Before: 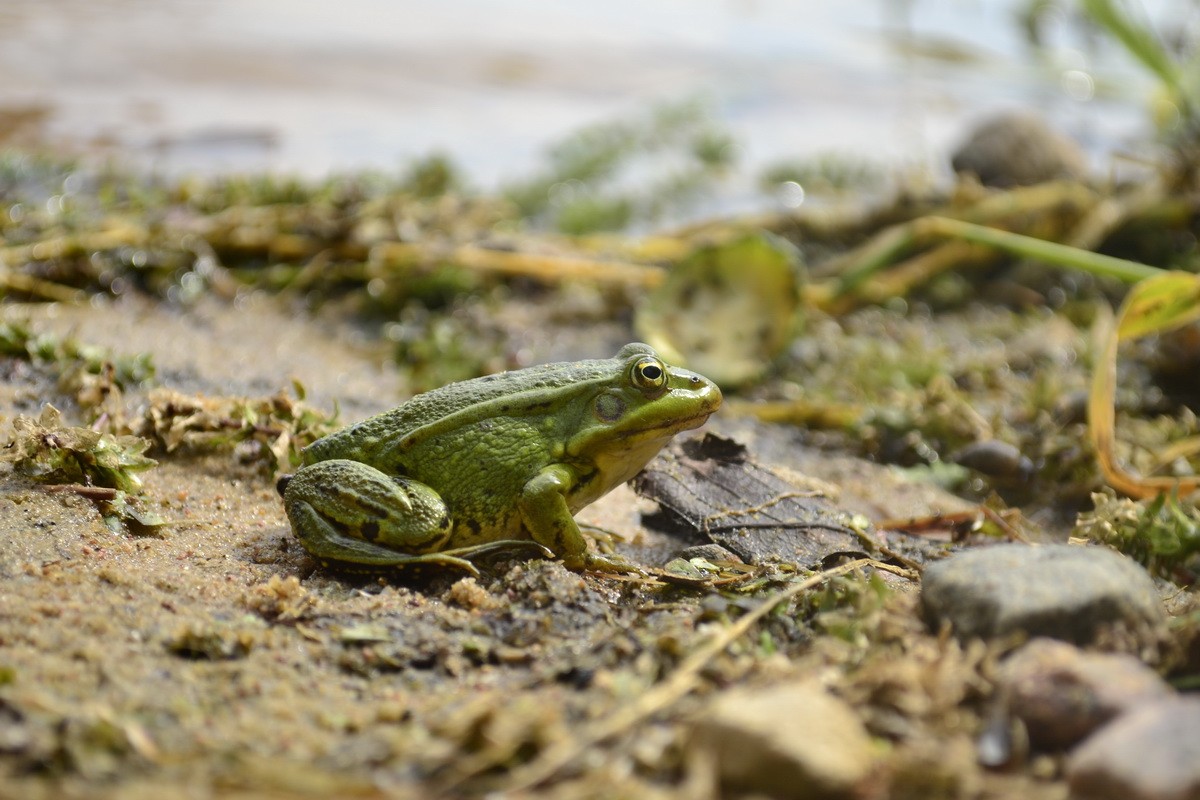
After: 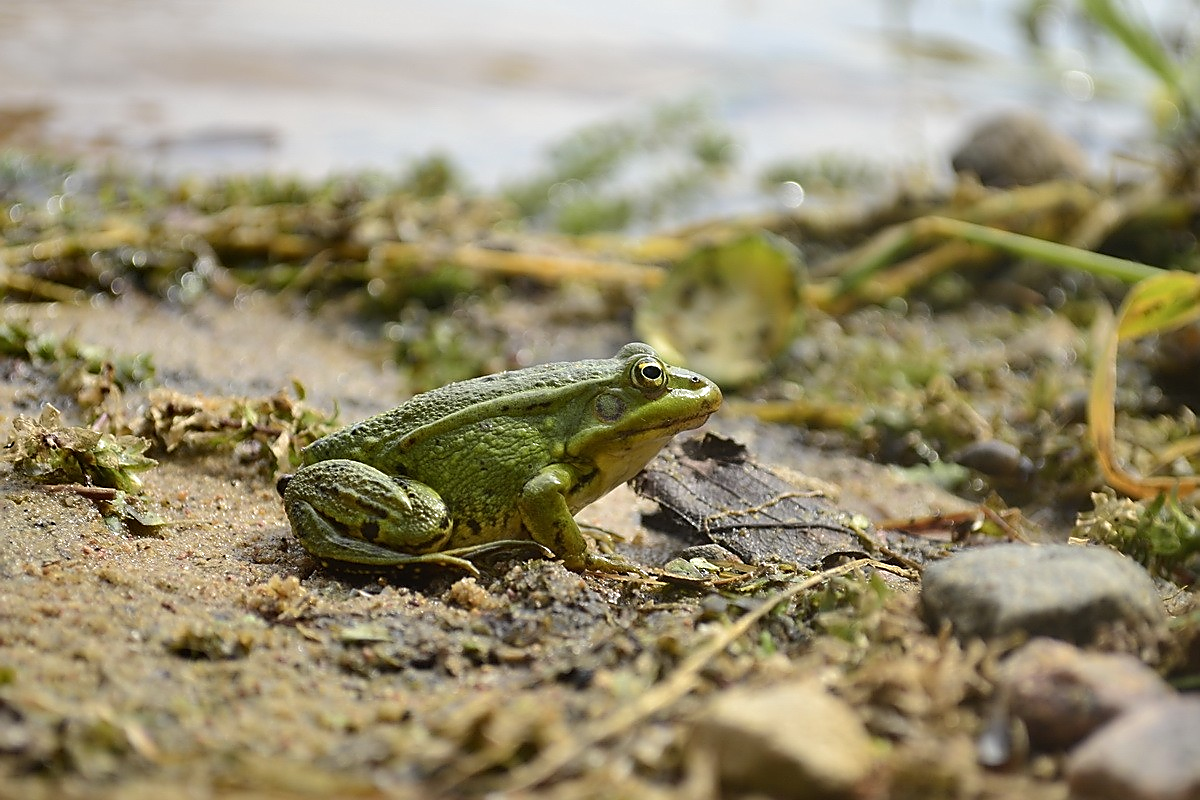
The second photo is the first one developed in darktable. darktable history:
sharpen: radius 1.427, amount 1.235, threshold 0.838
